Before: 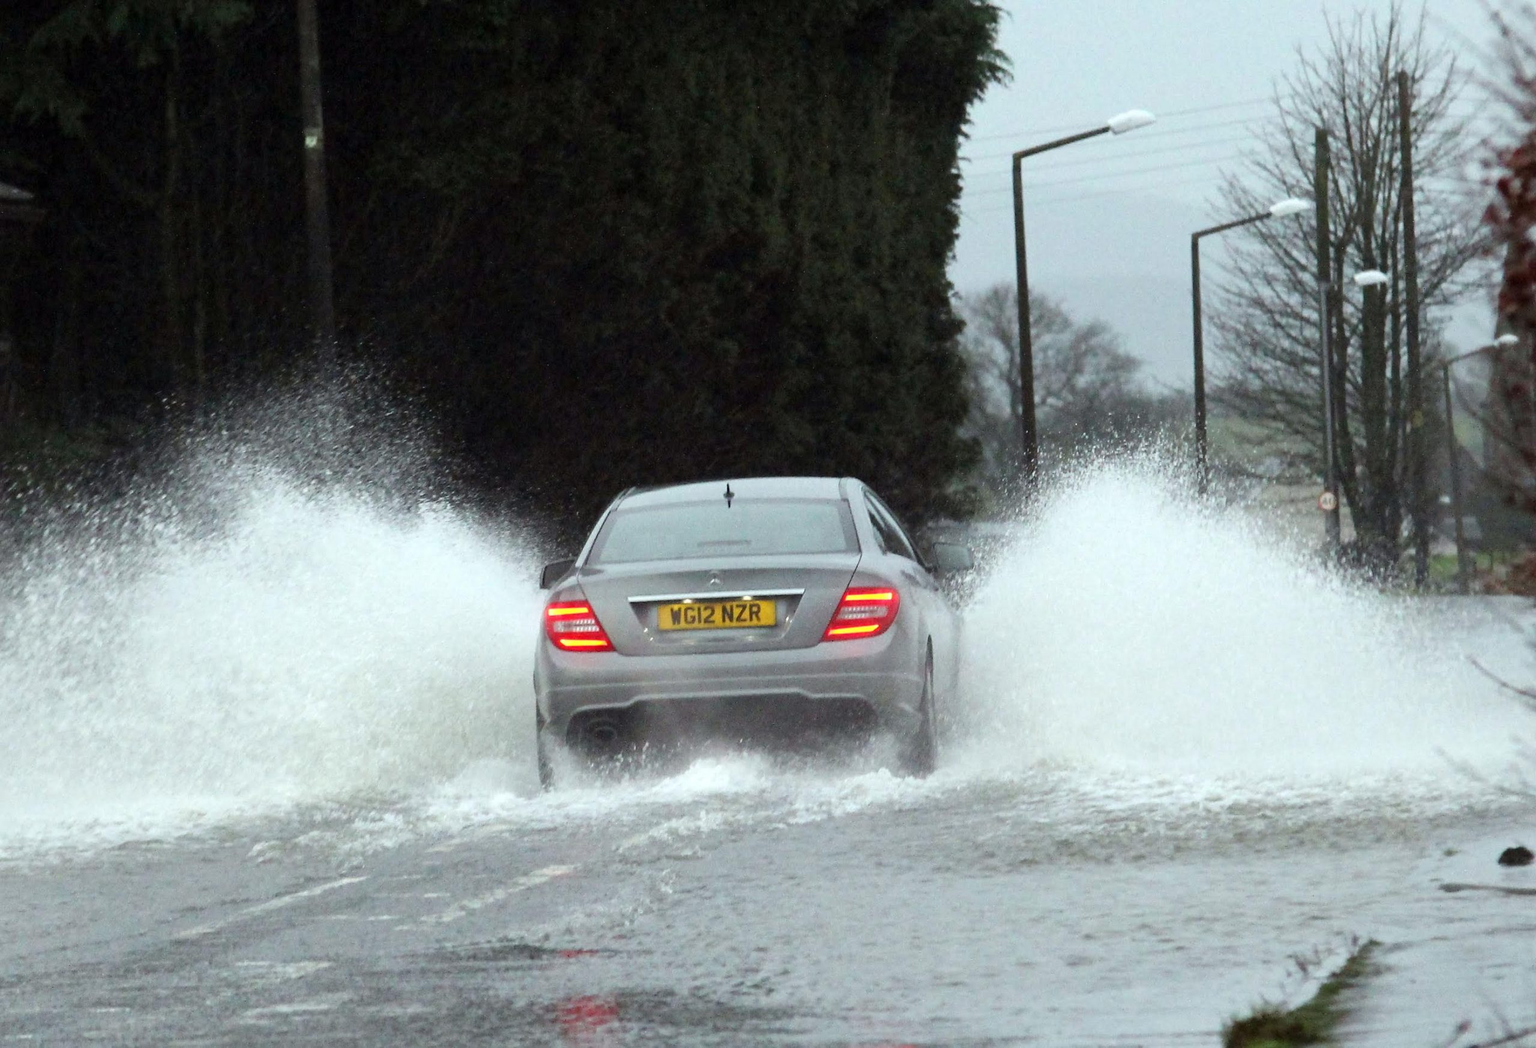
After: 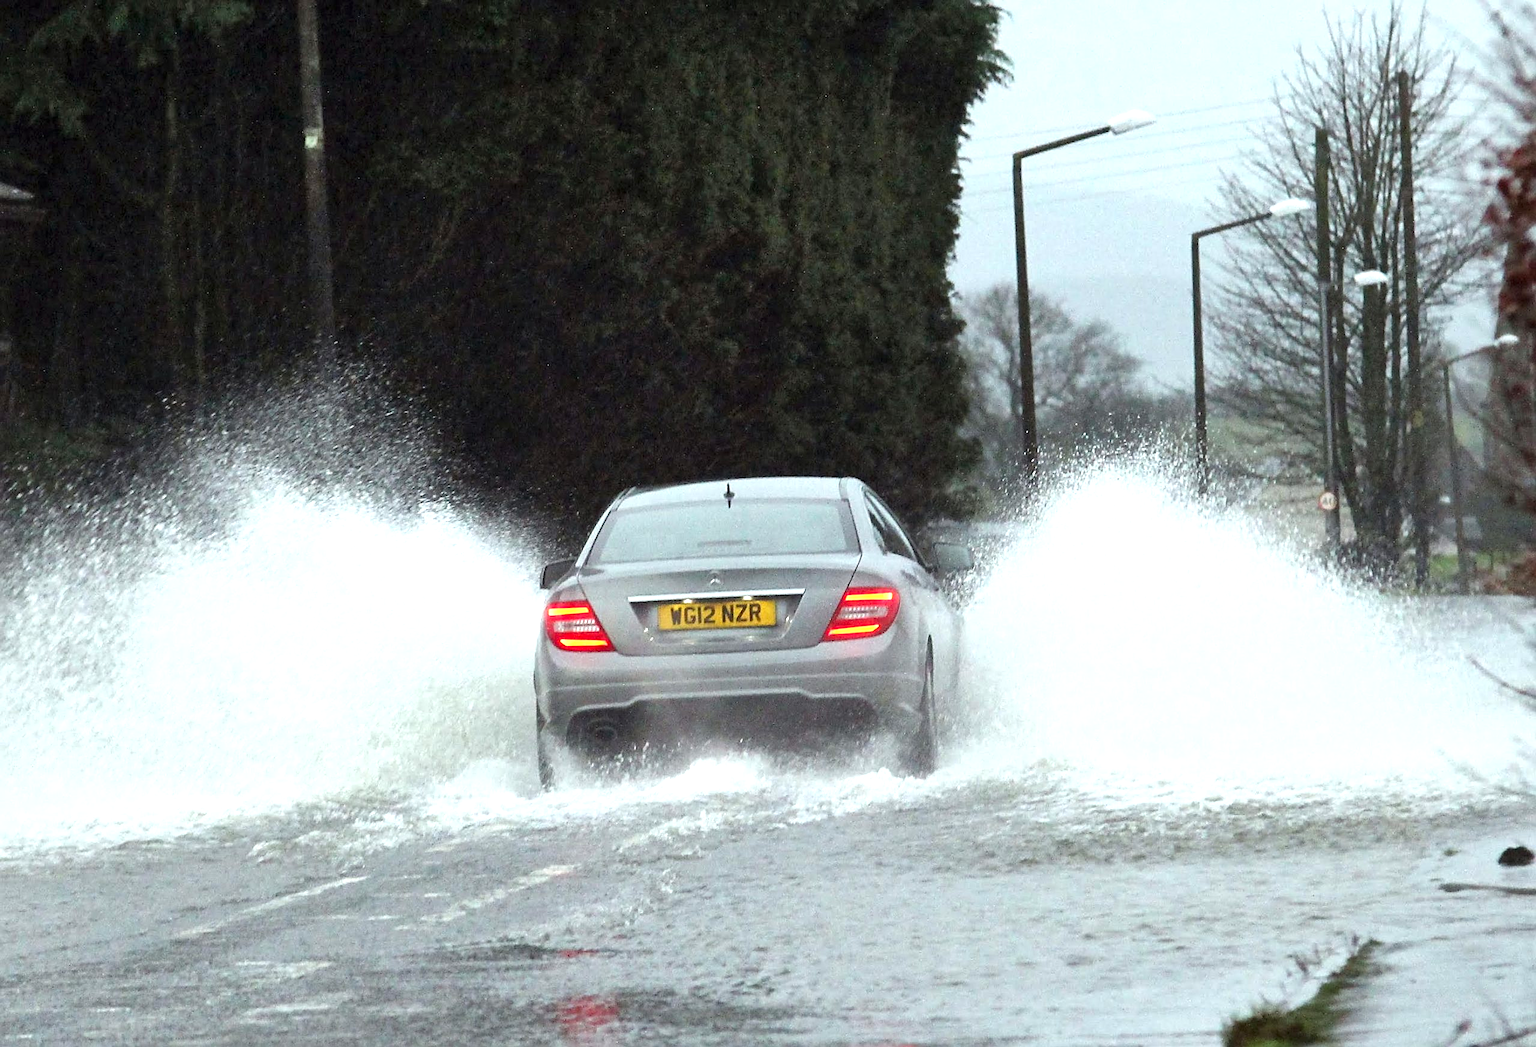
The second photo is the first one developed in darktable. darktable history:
sharpen: on, module defaults
exposure: black level correction 0, exposure 0.5 EV, compensate exposure bias true, compensate highlight preservation false
shadows and highlights: shadows 37.27, highlights -28.18, soften with gaussian
